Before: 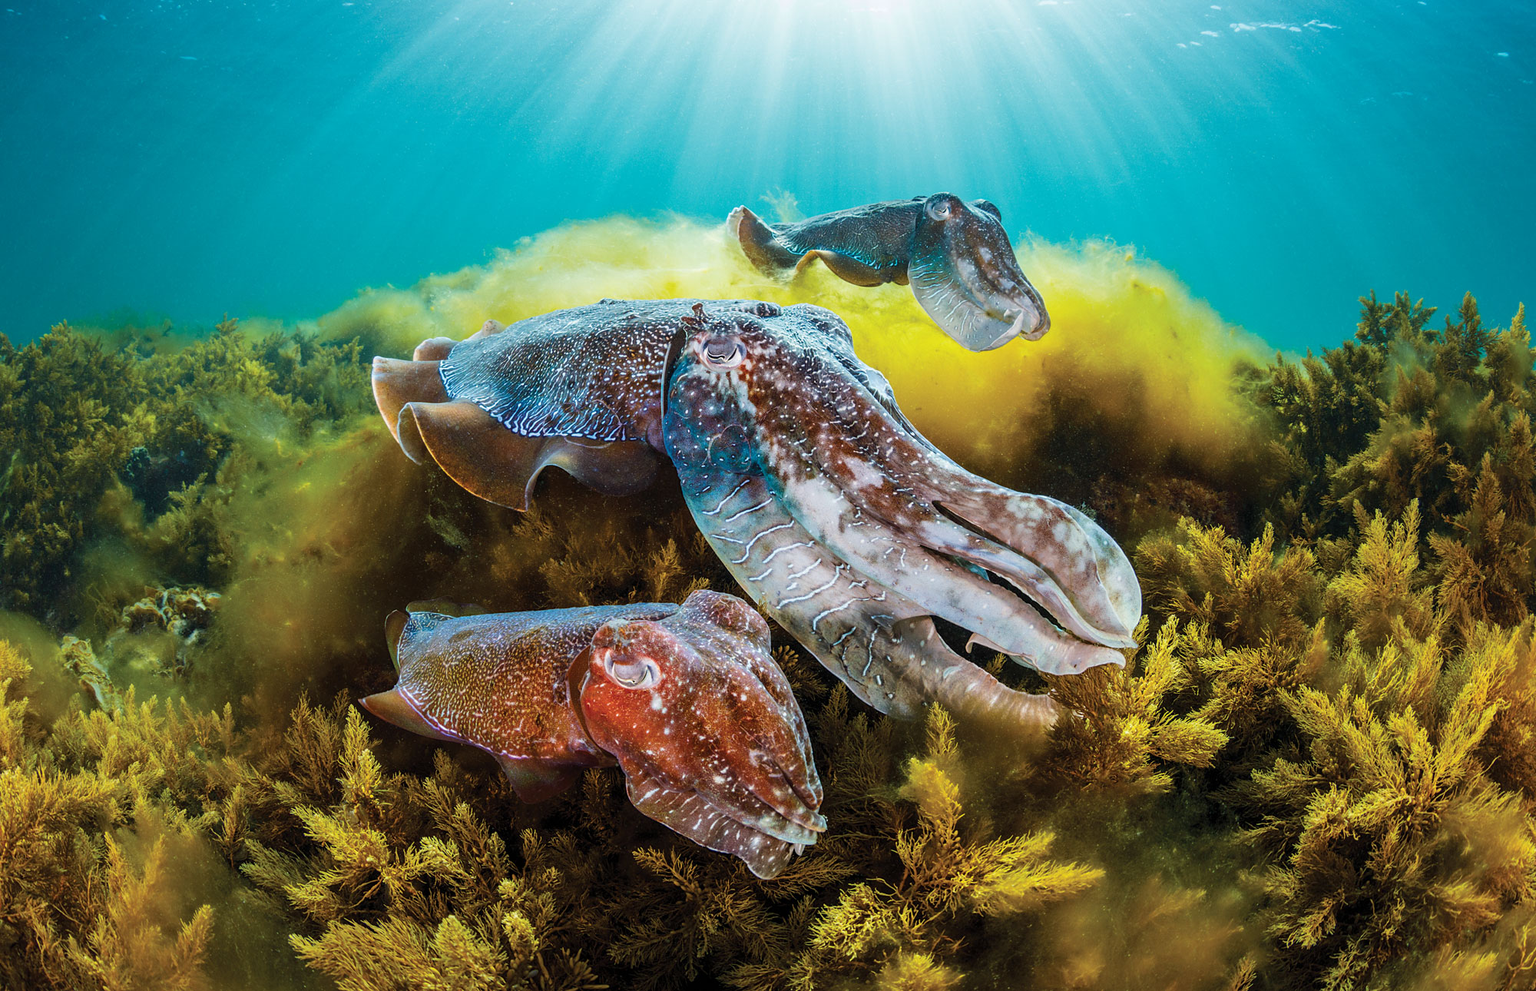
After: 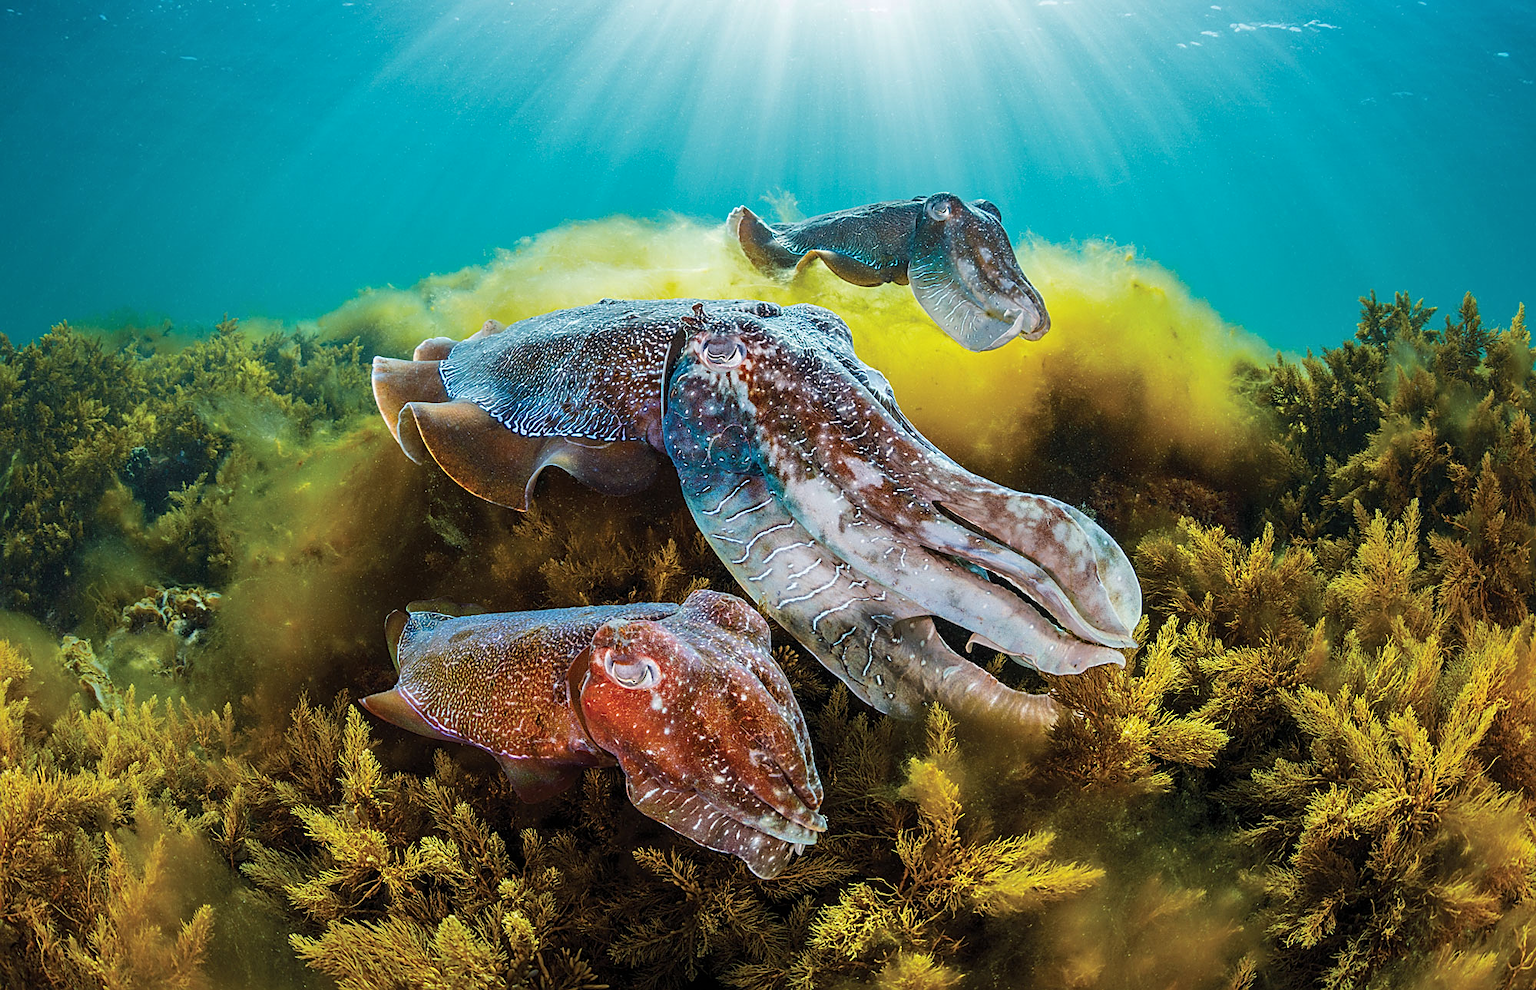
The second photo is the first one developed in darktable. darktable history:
sharpen: on, module defaults
shadows and highlights: shadows 9.4, white point adjustment 0.892, highlights -39.29, highlights color adjustment 0.24%
